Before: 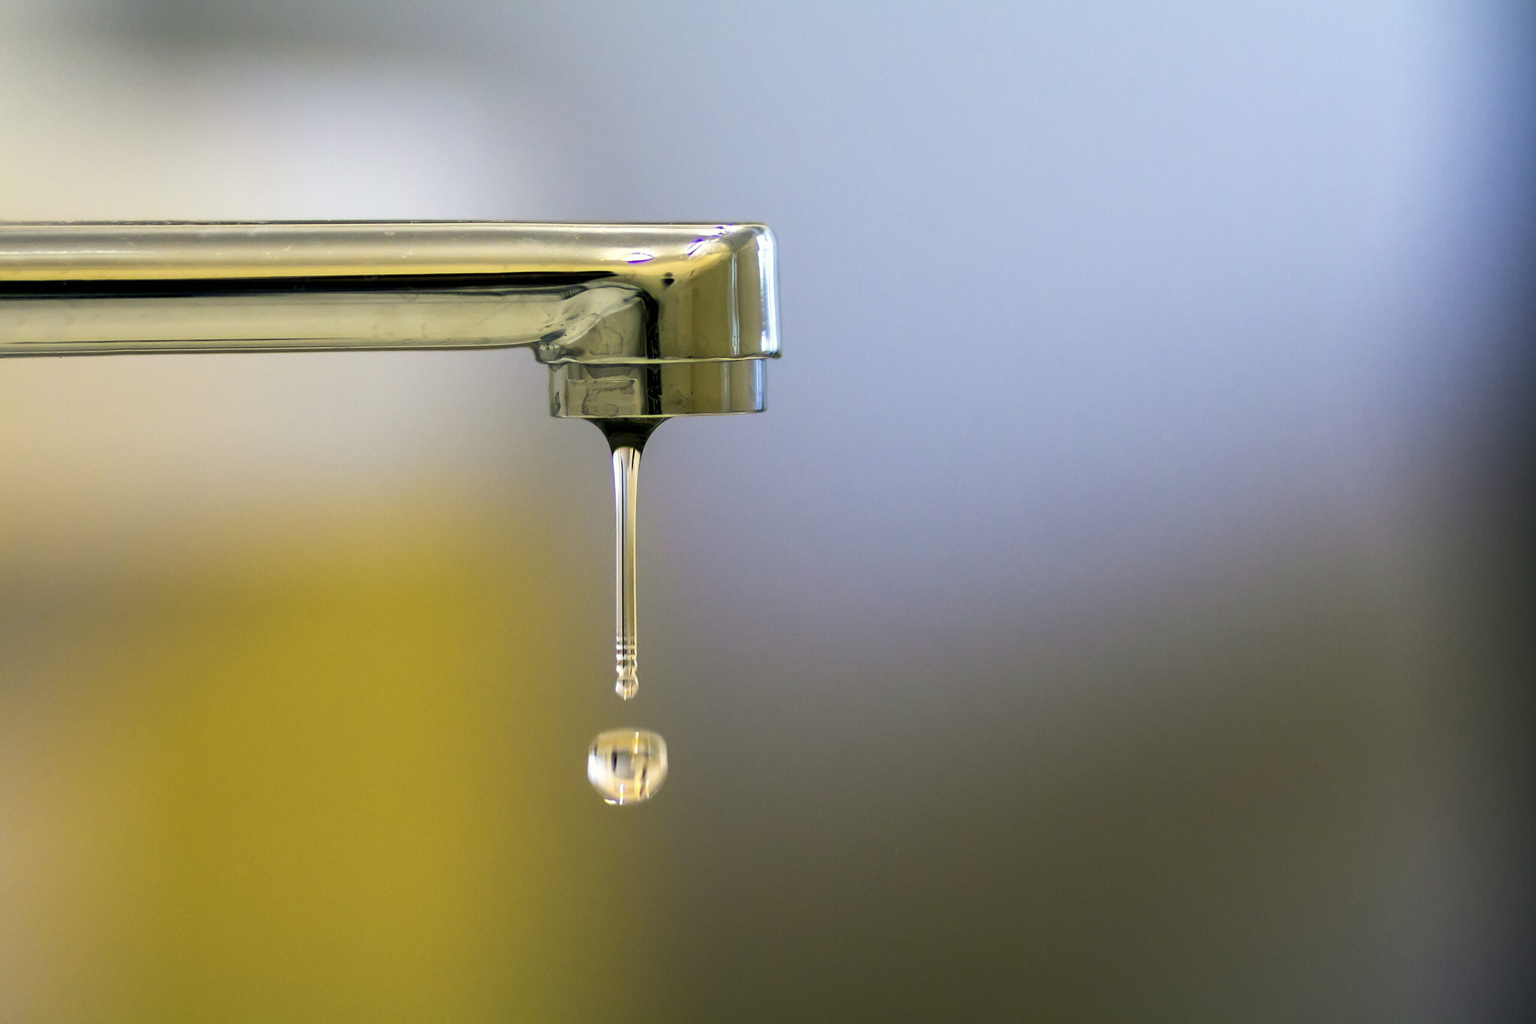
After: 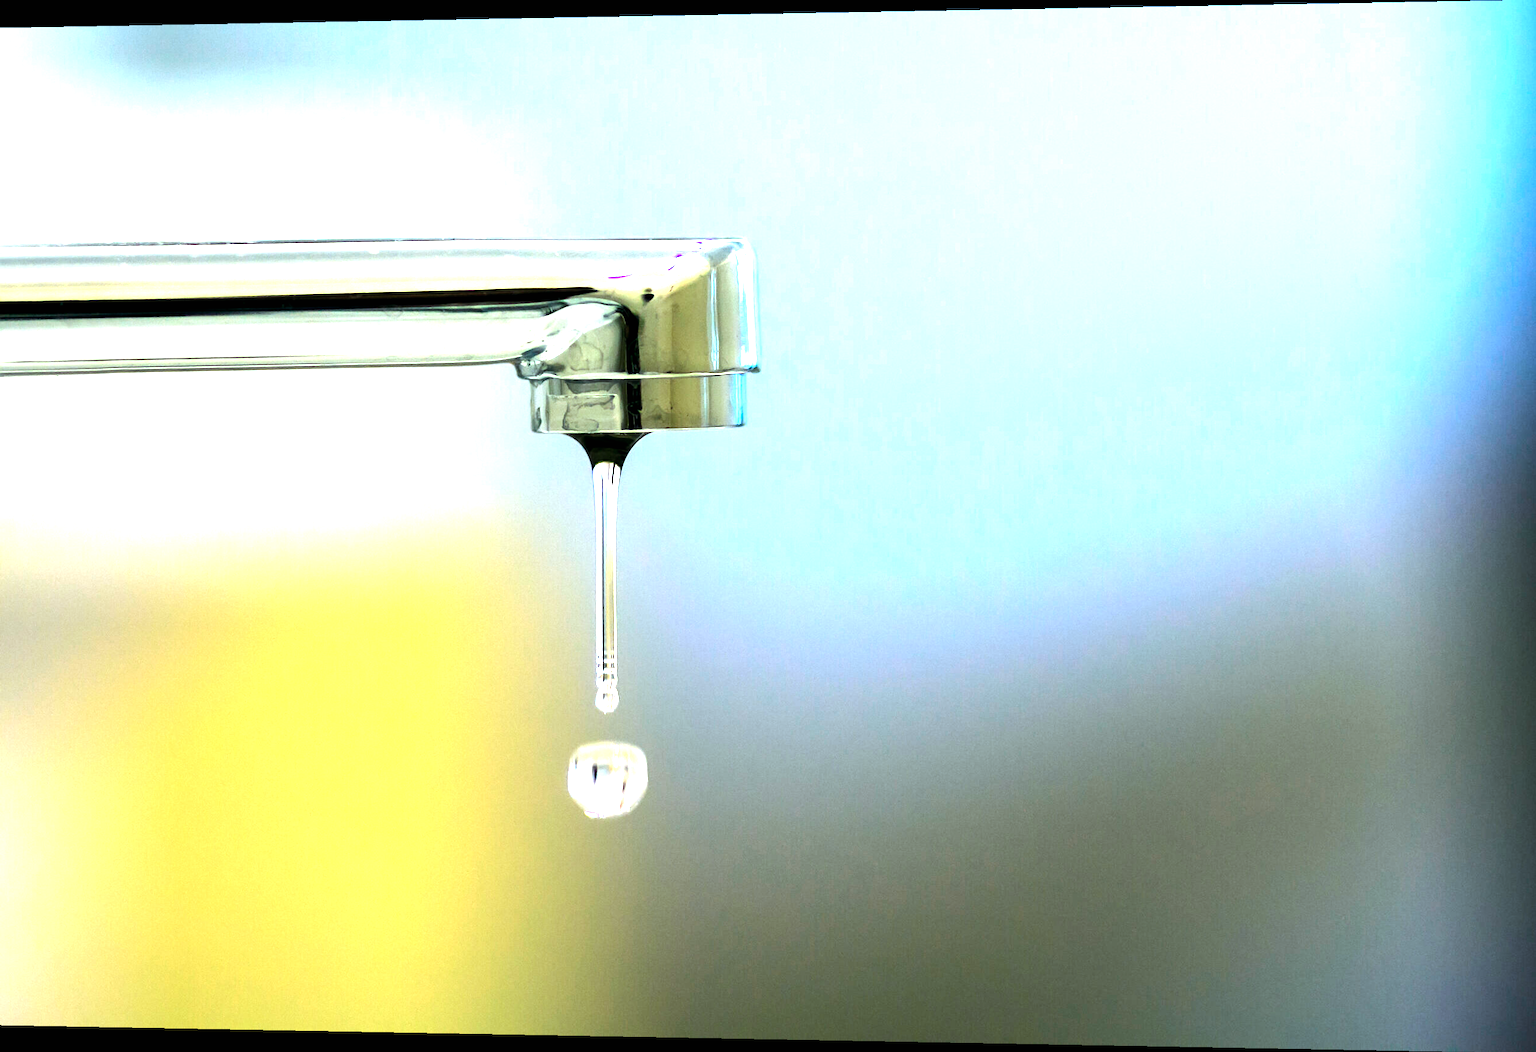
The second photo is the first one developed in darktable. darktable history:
rotate and perspective: lens shift (horizontal) -0.055, automatic cropping off
white balance: red 1, blue 1
color correction: highlights a* -9.73, highlights b* -21.22
exposure: black level correction 0, exposure 1.45 EV, compensate exposure bias true, compensate highlight preservation false
tone equalizer: -8 EV -0.75 EV, -7 EV -0.7 EV, -6 EV -0.6 EV, -5 EV -0.4 EV, -3 EV 0.4 EV, -2 EV 0.6 EV, -1 EV 0.7 EV, +0 EV 0.75 EV, edges refinement/feathering 500, mask exposure compensation -1.57 EV, preserve details no
